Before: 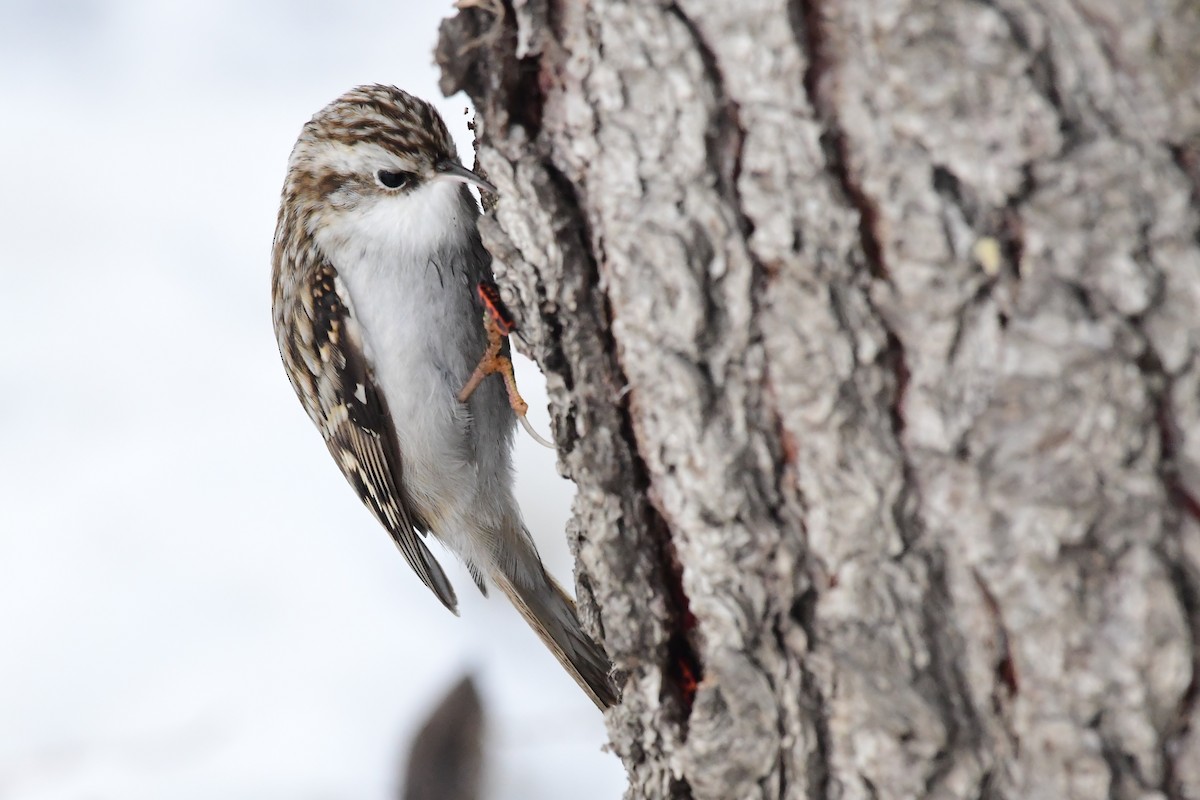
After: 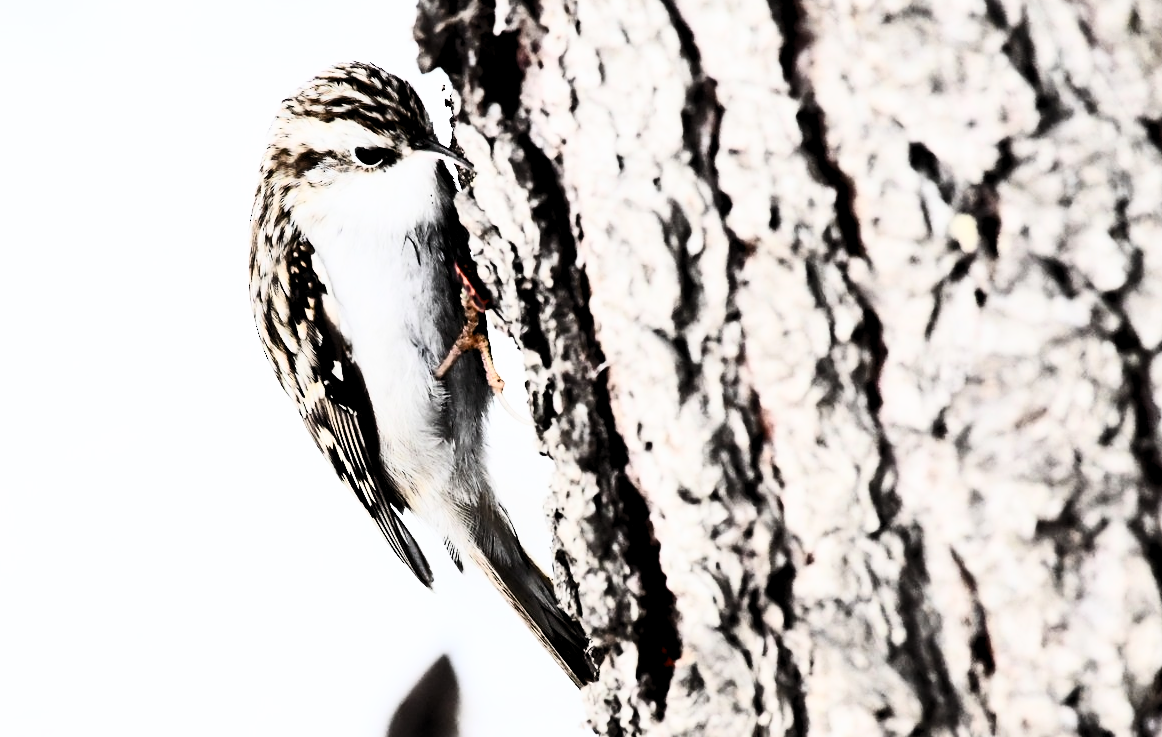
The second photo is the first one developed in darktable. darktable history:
contrast brightness saturation: contrast 0.935, brightness 0.197
levels: levels [0.018, 0.493, 1]
exposure: compensate exposure bias true, compensate highlight preservation false
filmic rgb: black relative exposure -3.92 EV, white relative exposure 3.15 EV, hardness 2.87, color science v4 (2020)
crop: left 1.995%, top 2.883%, right 1.165%, bottom 4.928%
